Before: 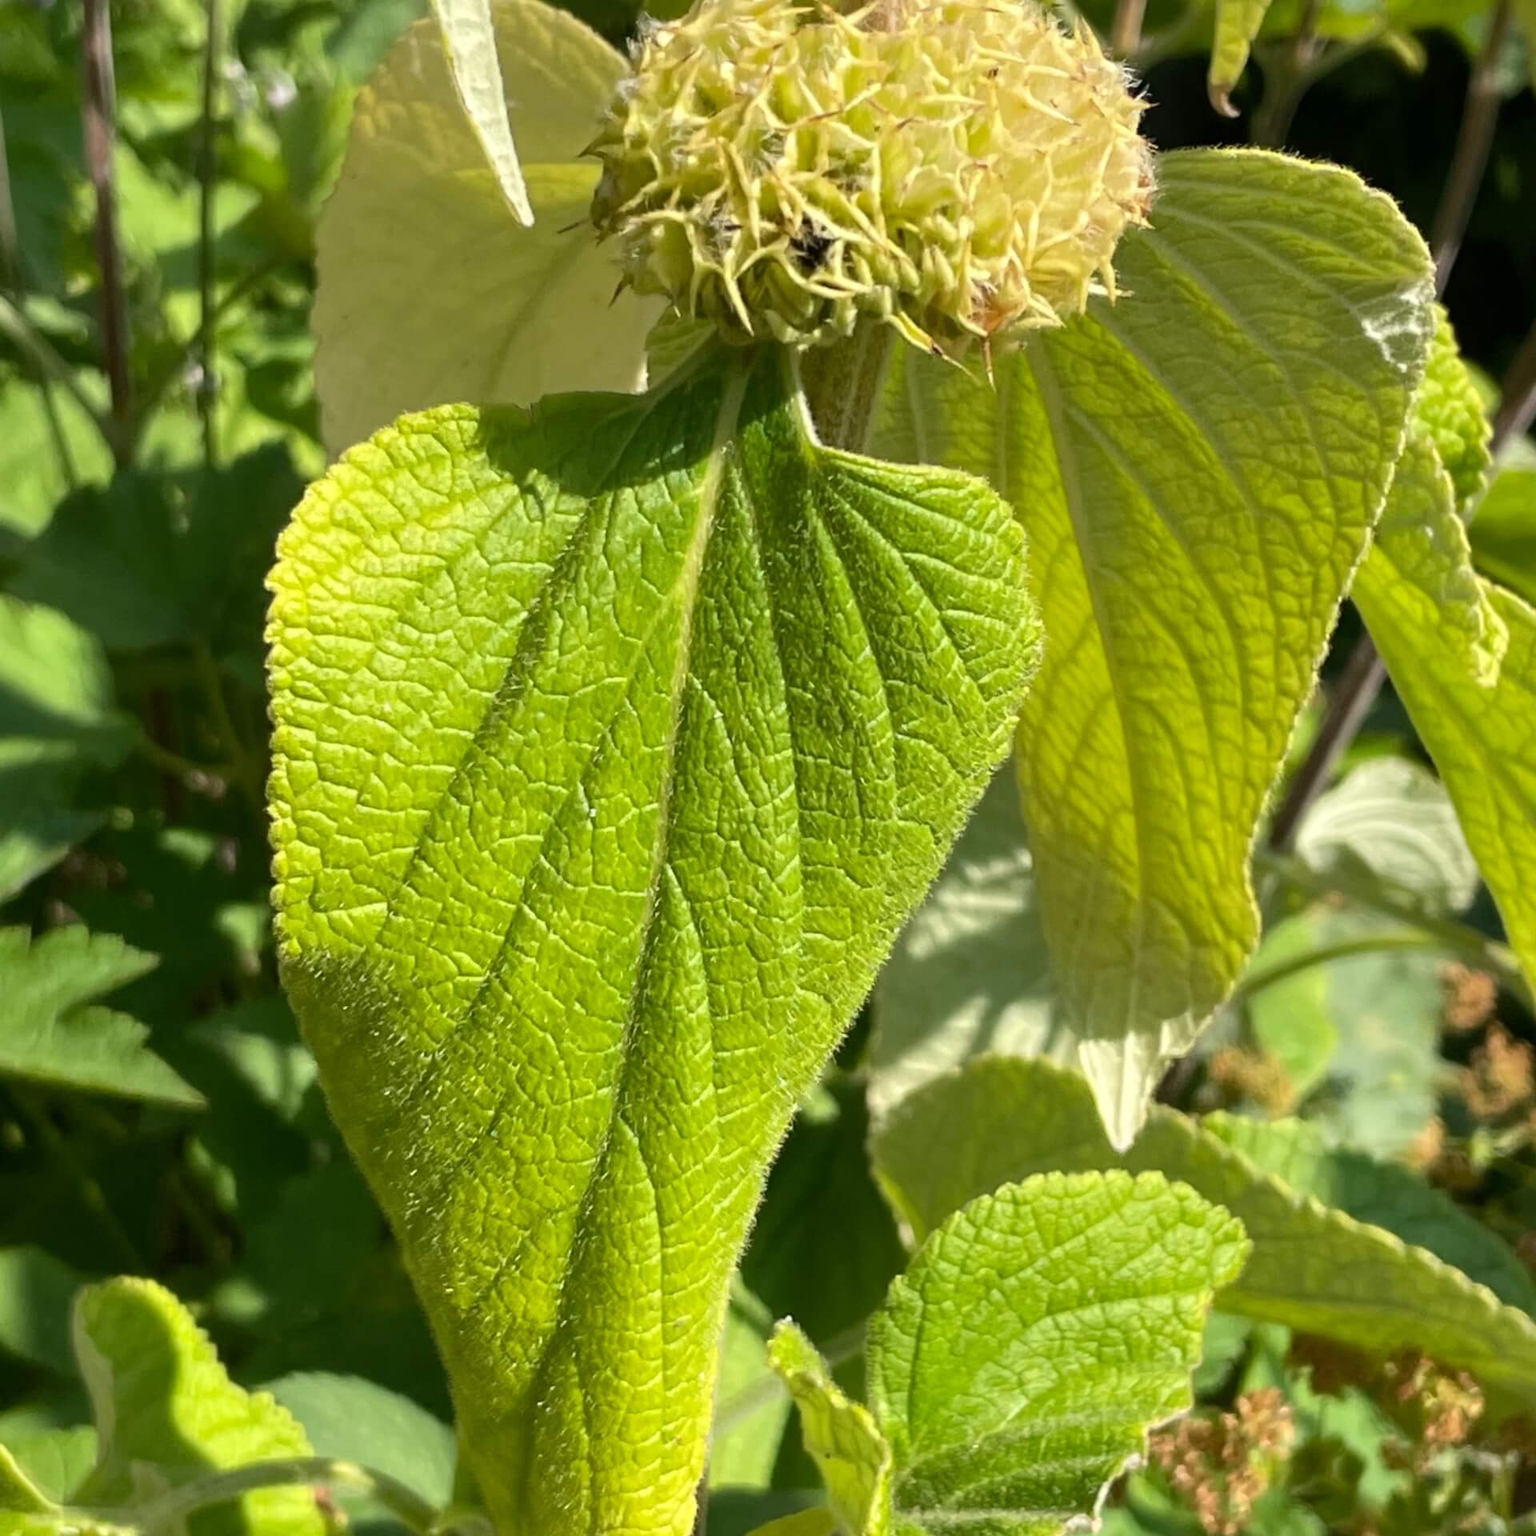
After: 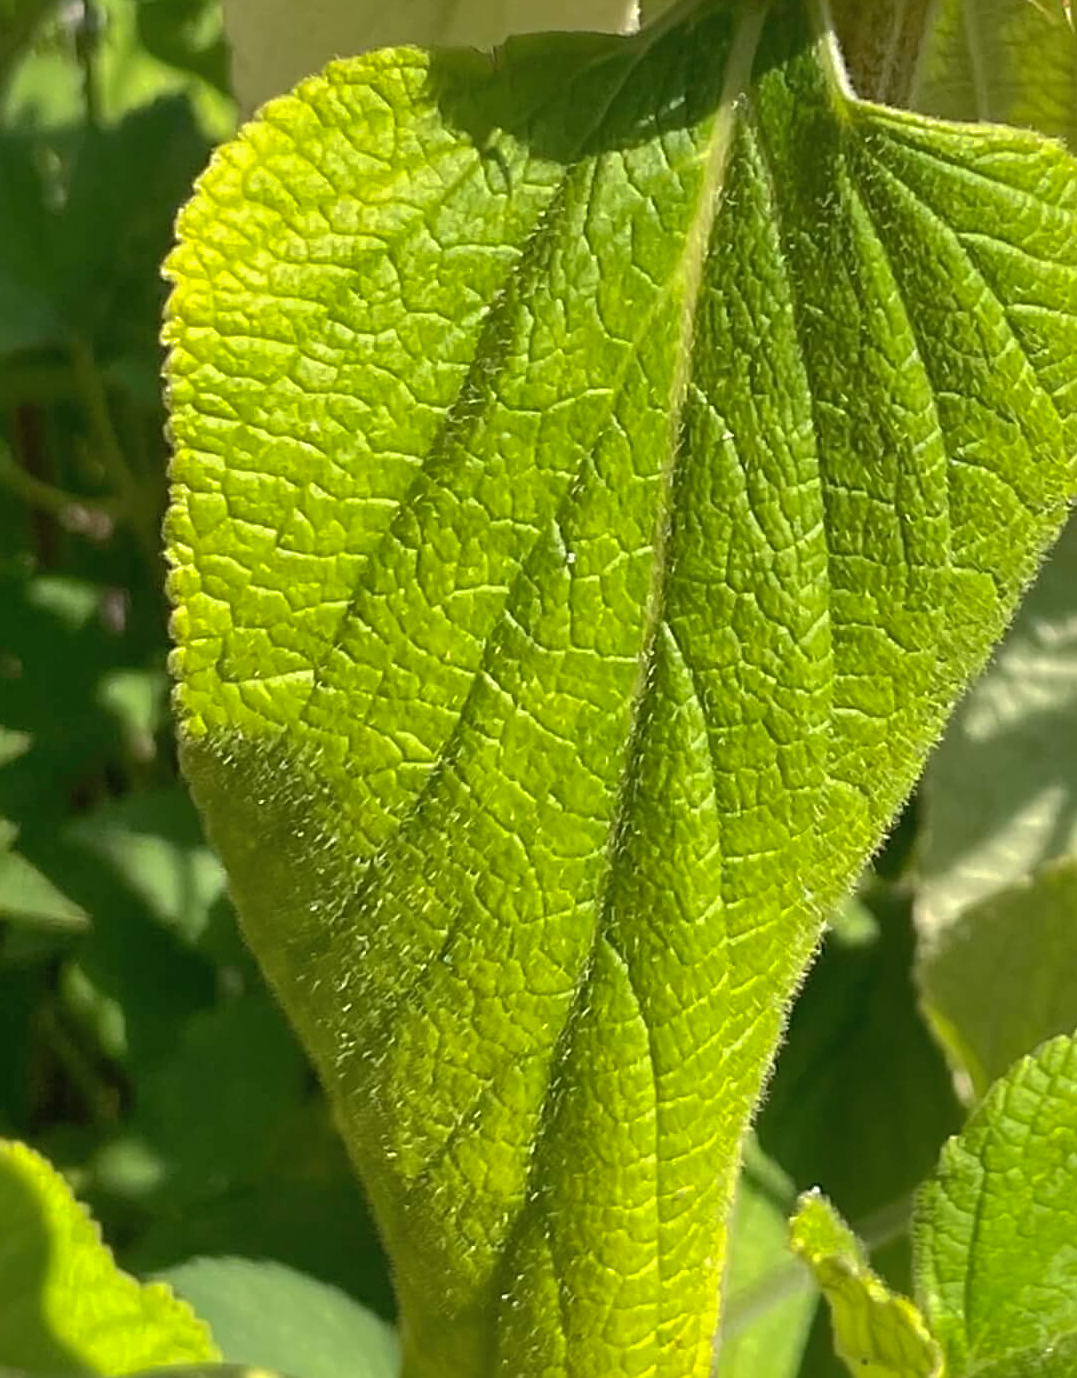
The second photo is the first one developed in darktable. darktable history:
crop: left 8.865%, top 23.878%, right 34.995%, bottom 4.328%
sharpen: on, module defaults
shadows and highlights: on, module defaults
